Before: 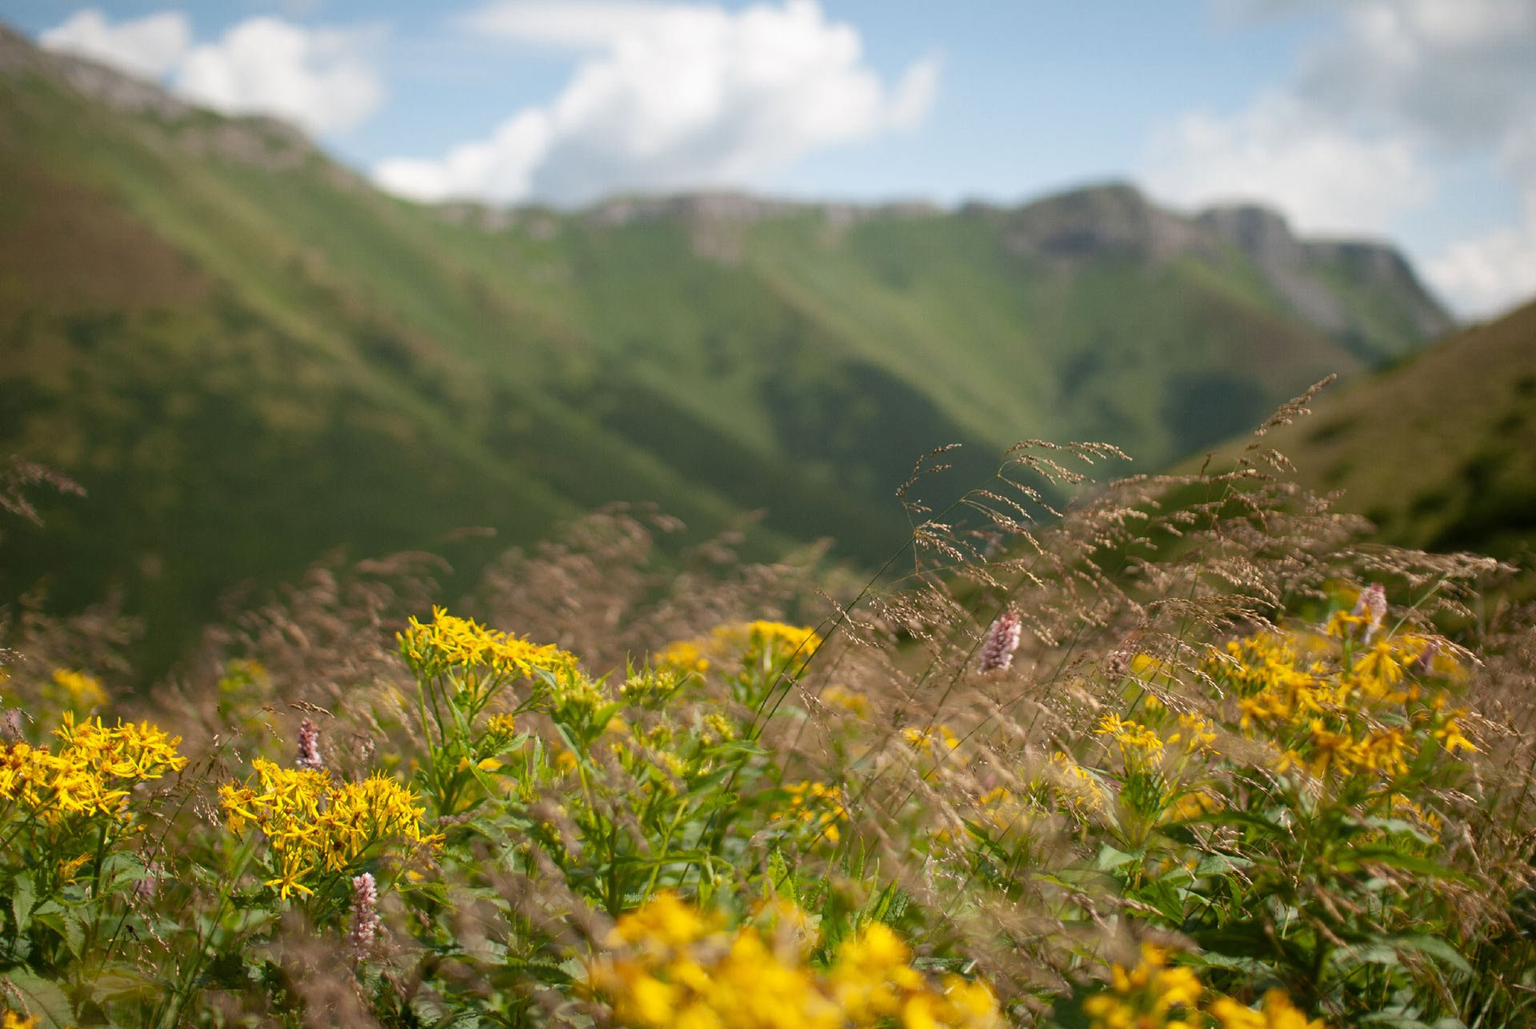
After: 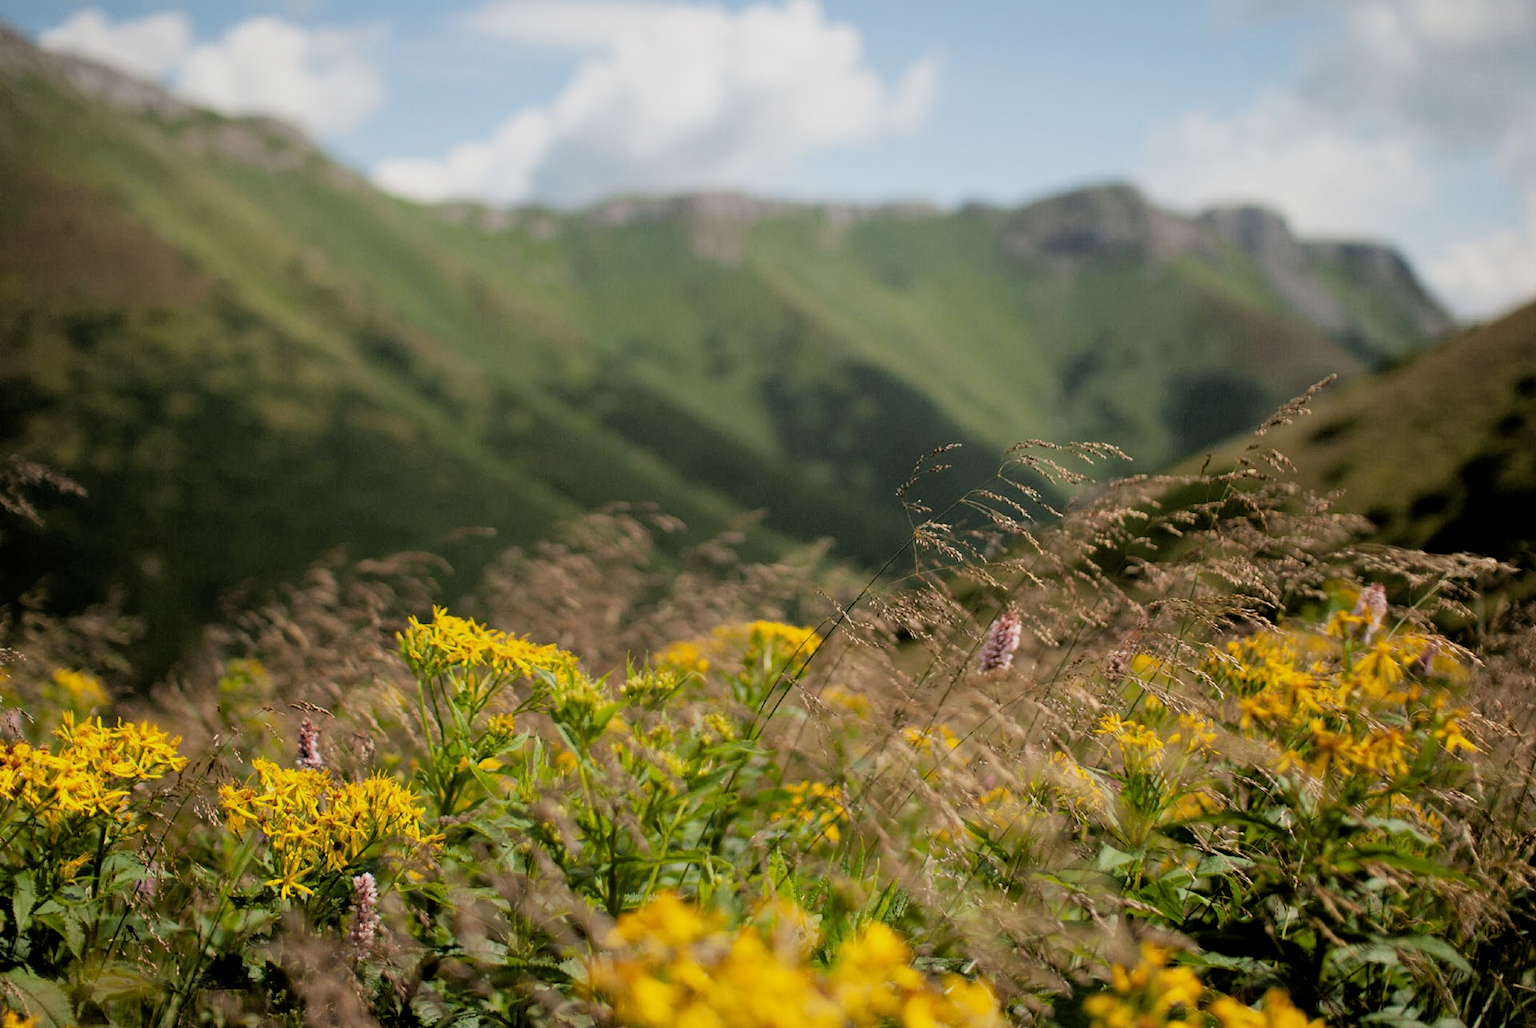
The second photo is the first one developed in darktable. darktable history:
filmic rgb: black relative exposure -3.83 EV, white relative exposure 3.48 EV, threshold 5.95 EV, hardness 2.57, contrast 1.102, enable highlight reconstruction true
